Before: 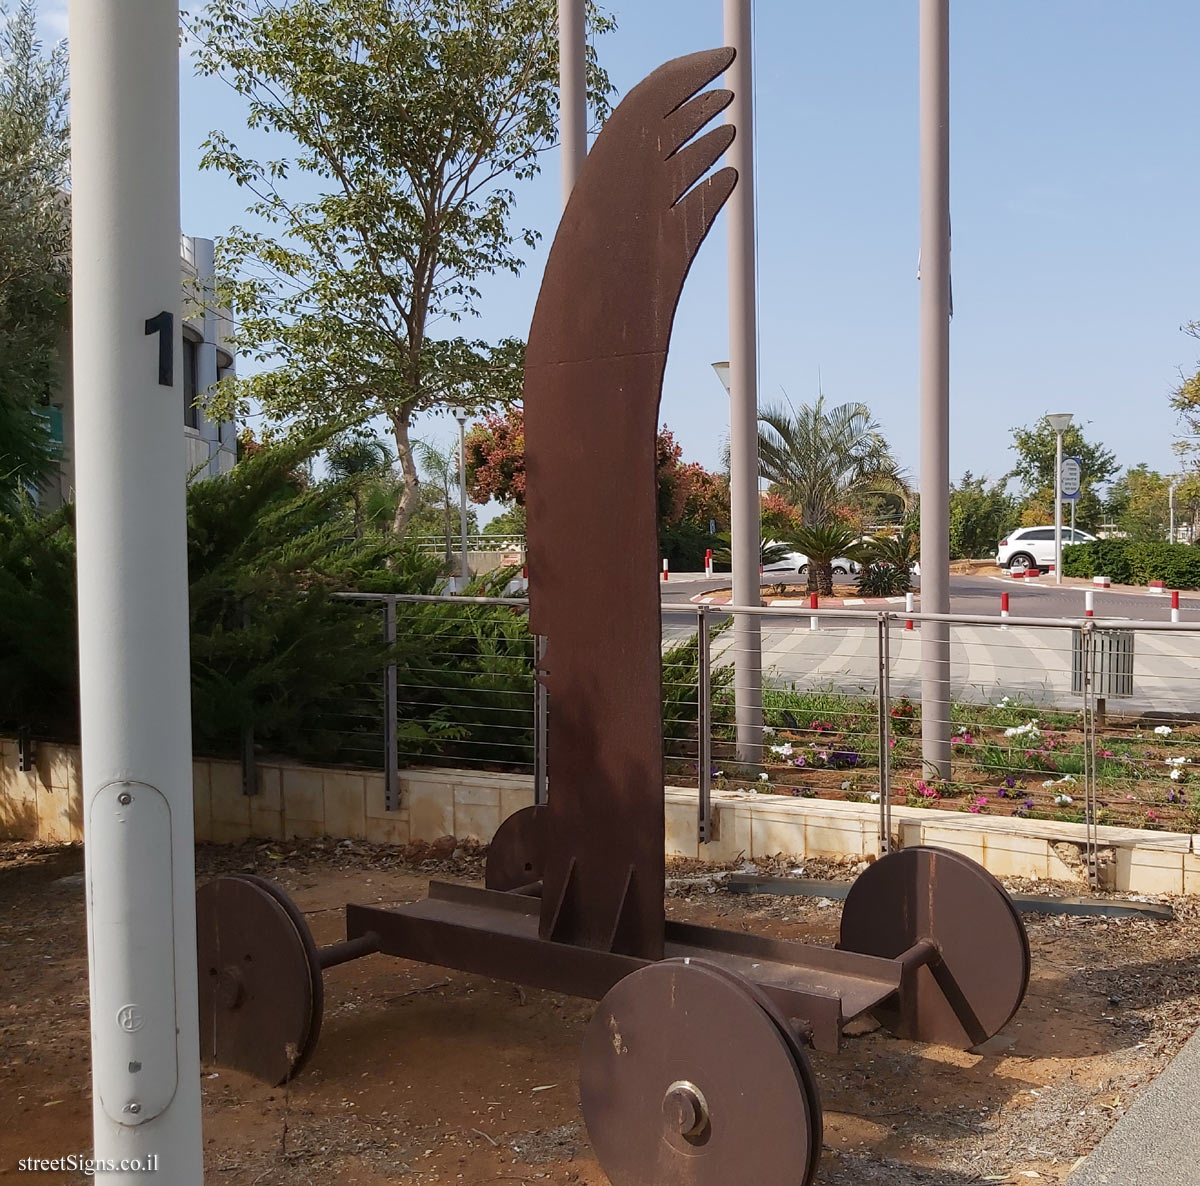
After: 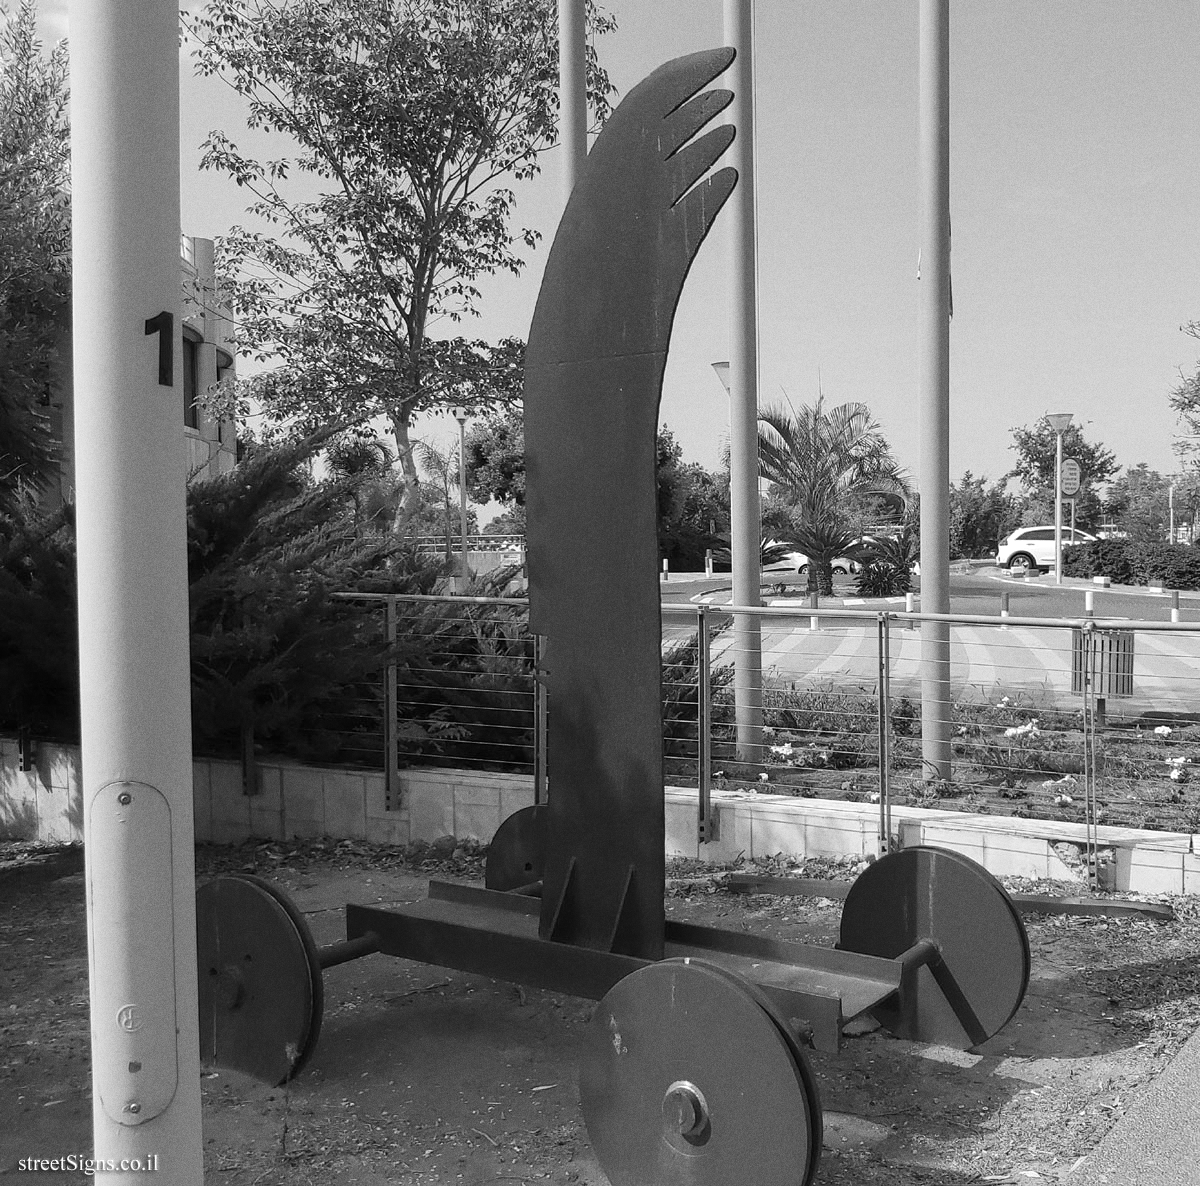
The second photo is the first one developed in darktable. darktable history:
white balance: red 1.467, blue 0.684
monochrome: a -71.75, b 75.82
grain: coarseness 0.09 ISO
